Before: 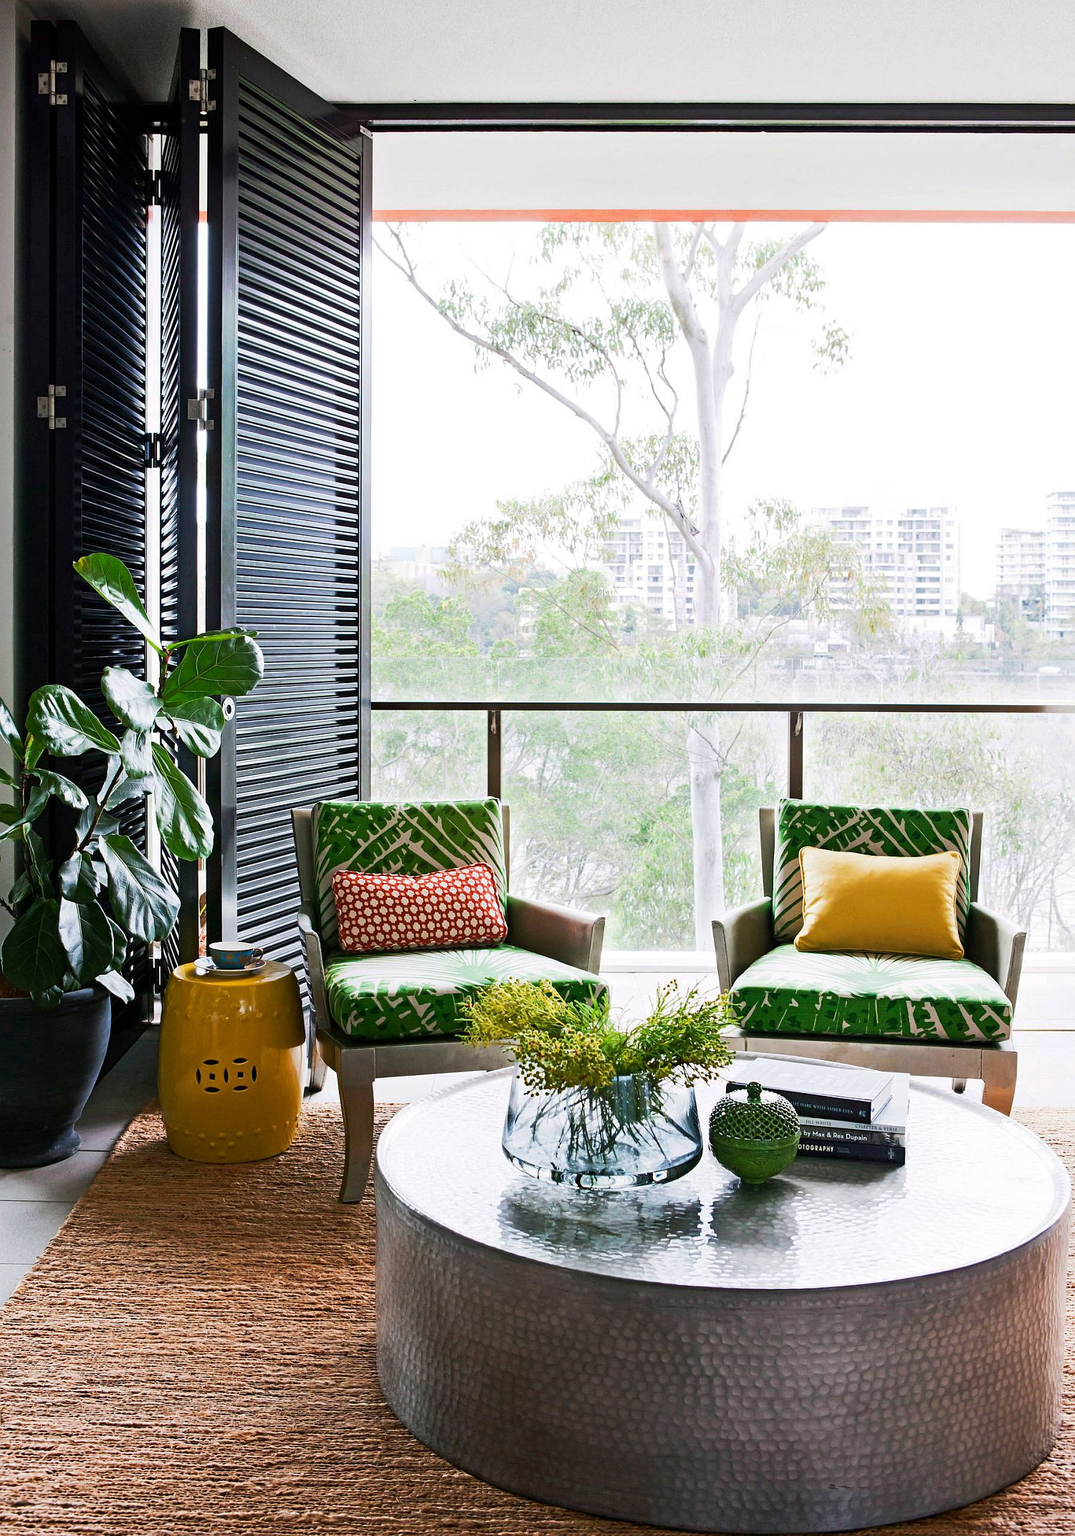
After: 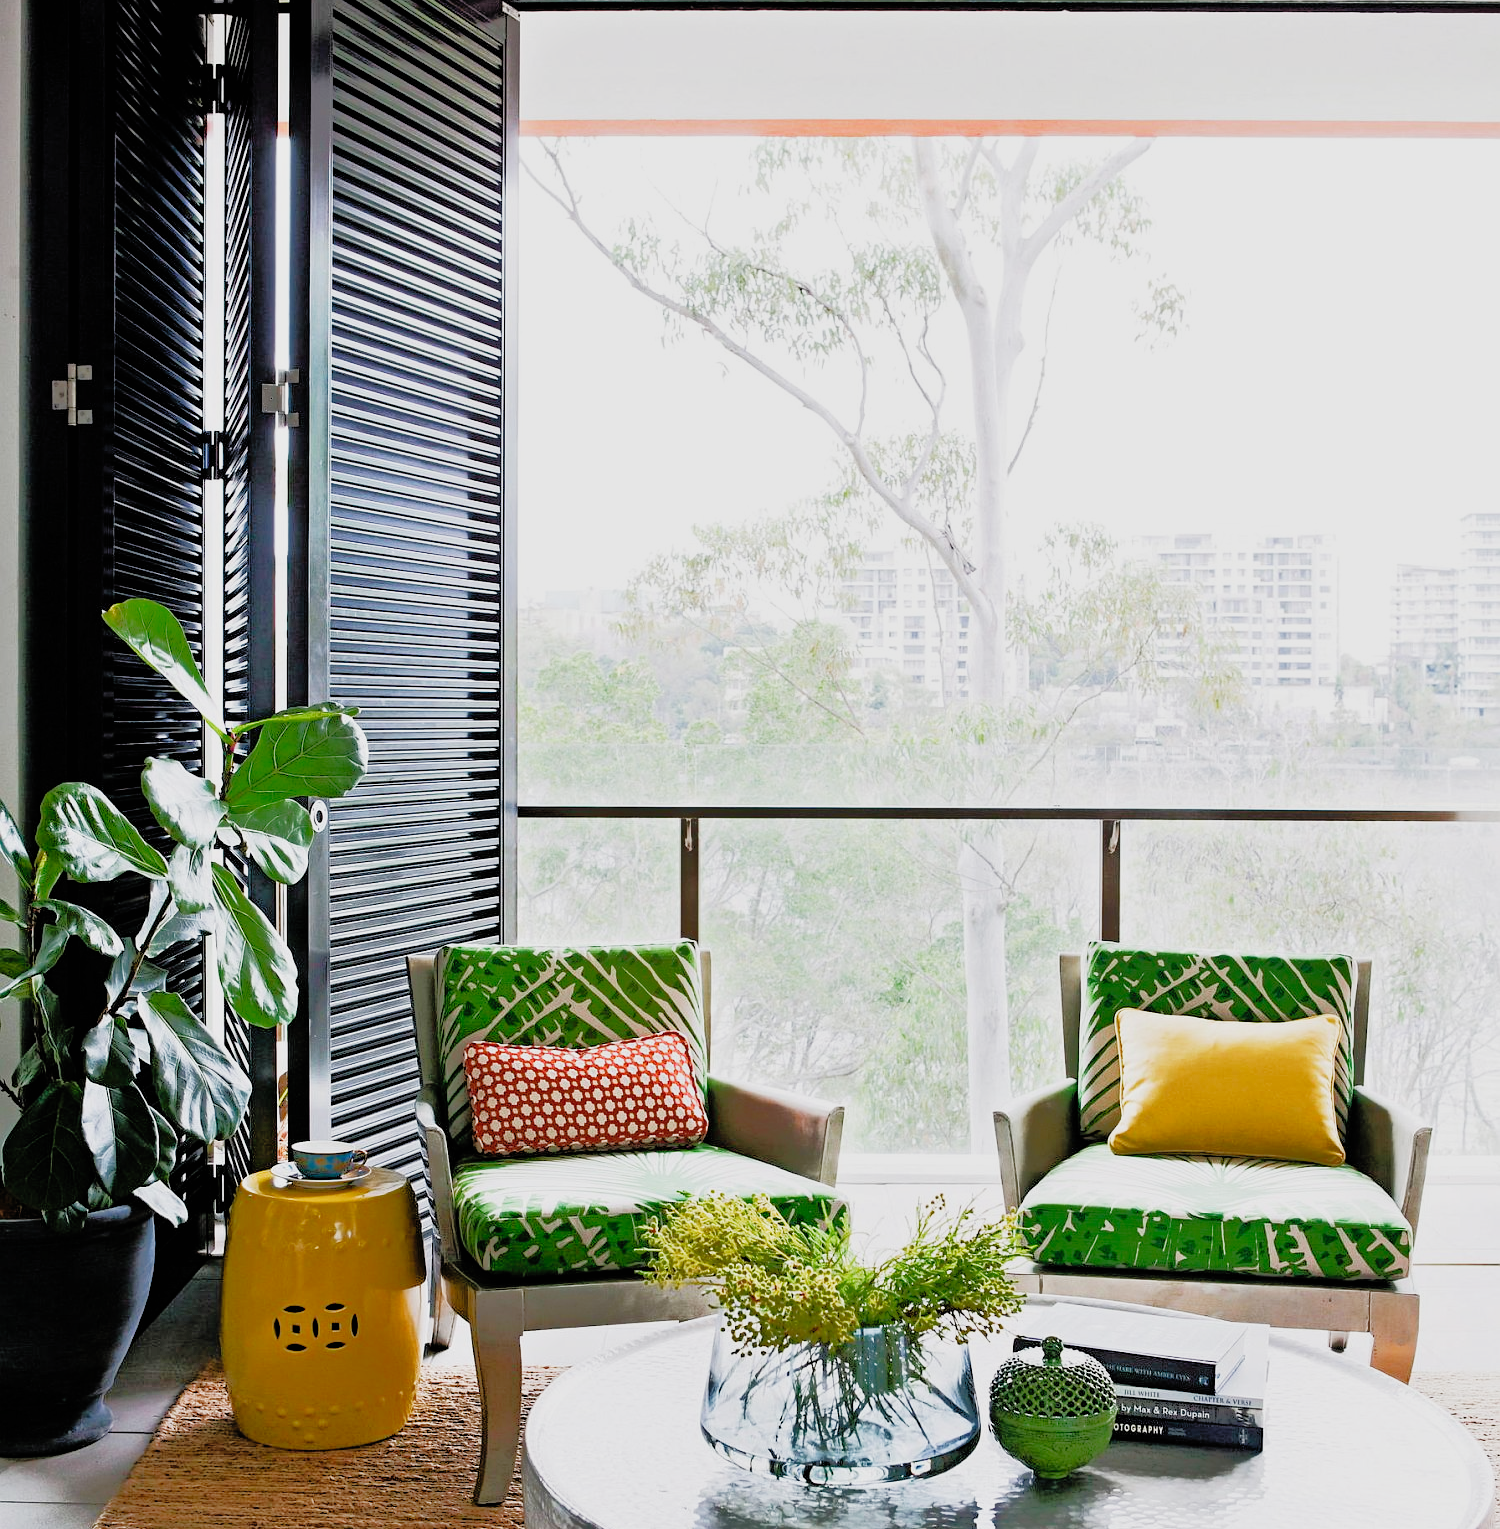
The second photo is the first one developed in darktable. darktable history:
tone equalizer: -8 EV -0.532 EV, -7 EV -0.314 EV, -6 EV -0.056 EV, -5 EV 0.441 EV, -4 EV 0.984 EV, -3 EV 0.816 EV, -2 EV -0.012 EV, -1 EV 0.131 EV, +0 EV -0.008 EV
contrast brightness saturation: contrast 0.052, brightness 0.065, saturation 0.012
filmic rgb: black relative exposure -7.65 EV, white relative exposure 4.56 EV, hardness 3.61, add noise in highlights 0.001, preserve chrominance no, color science v4 (2020), iterations of high-quality reconstruction 10
crop and rotate: top 8.113%, bottom 20.503%
levels: levels [0, 0.476, 0.951]
